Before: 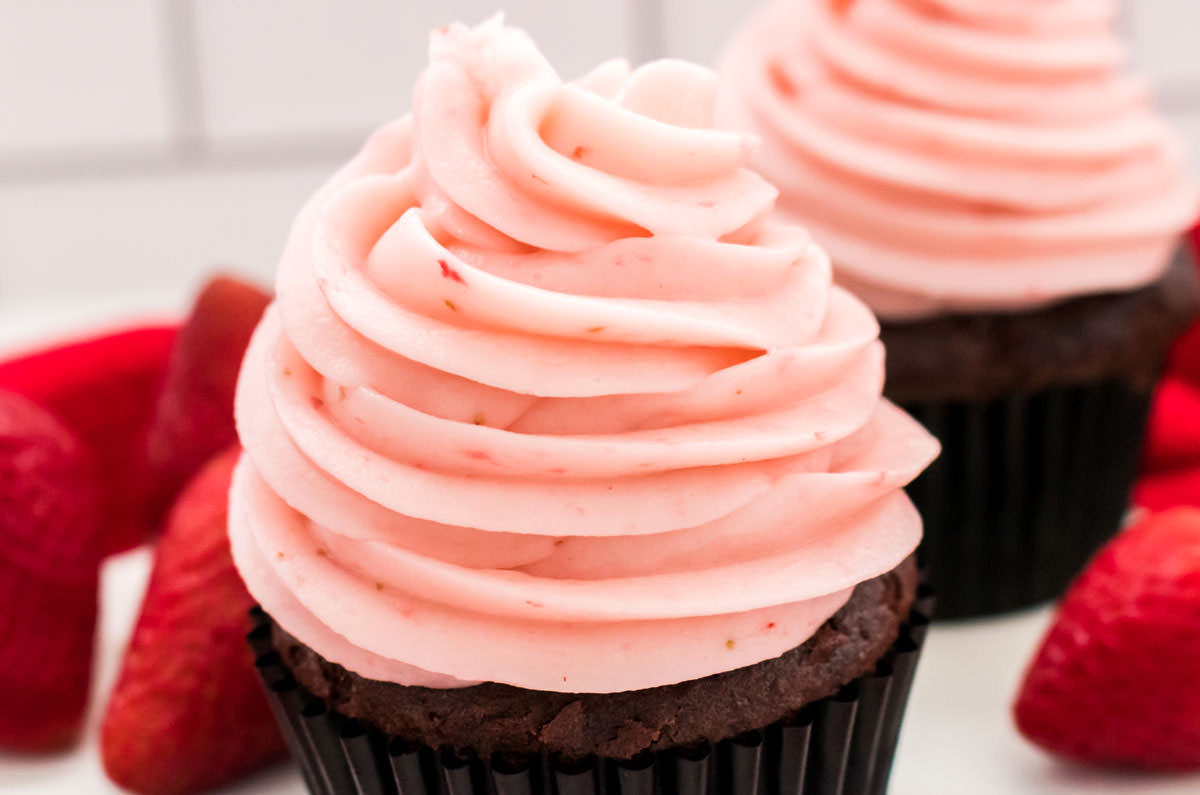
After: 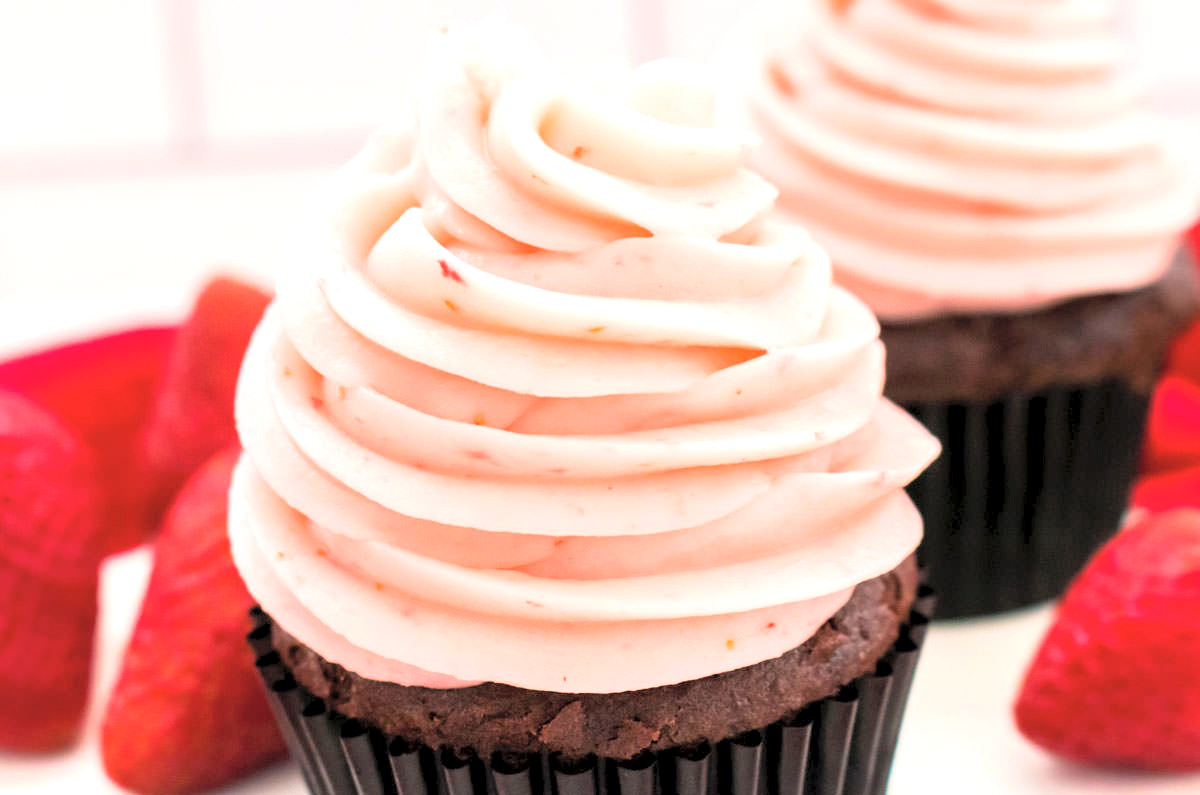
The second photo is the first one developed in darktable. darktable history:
exposure: black level correction 0.001, exposure 0.5 EV, compensate exposure bias true, compensate highlight preservation false
contrast brightness saturation: contrast 0.1, brightness 0.3, saturation 0.14
